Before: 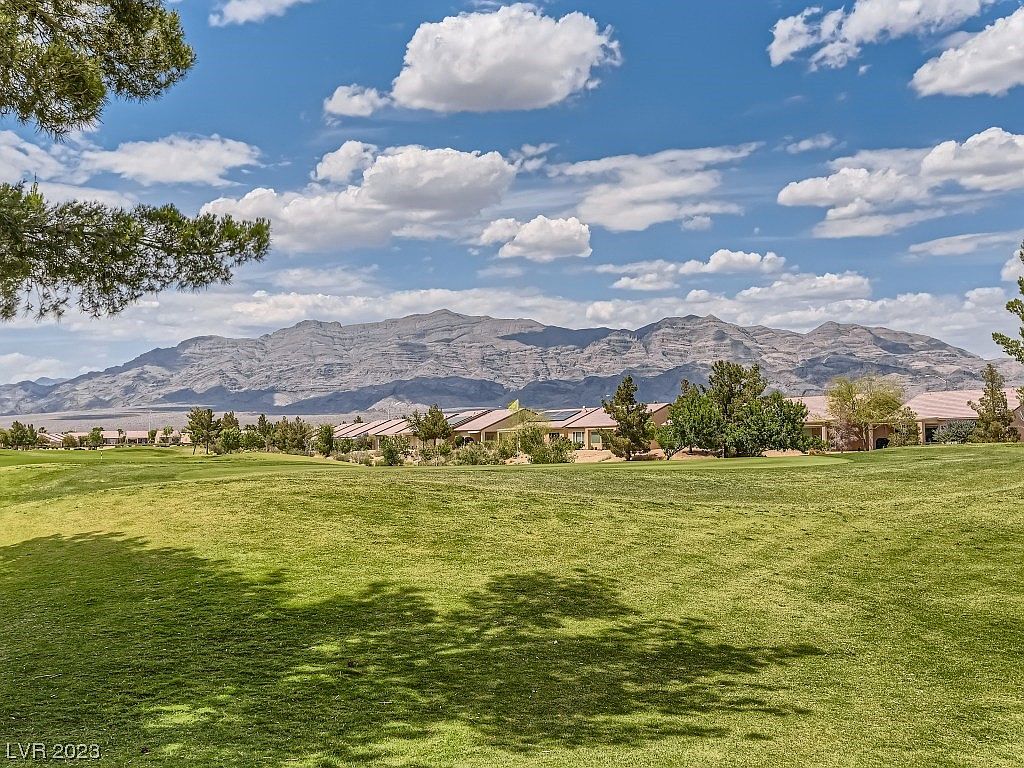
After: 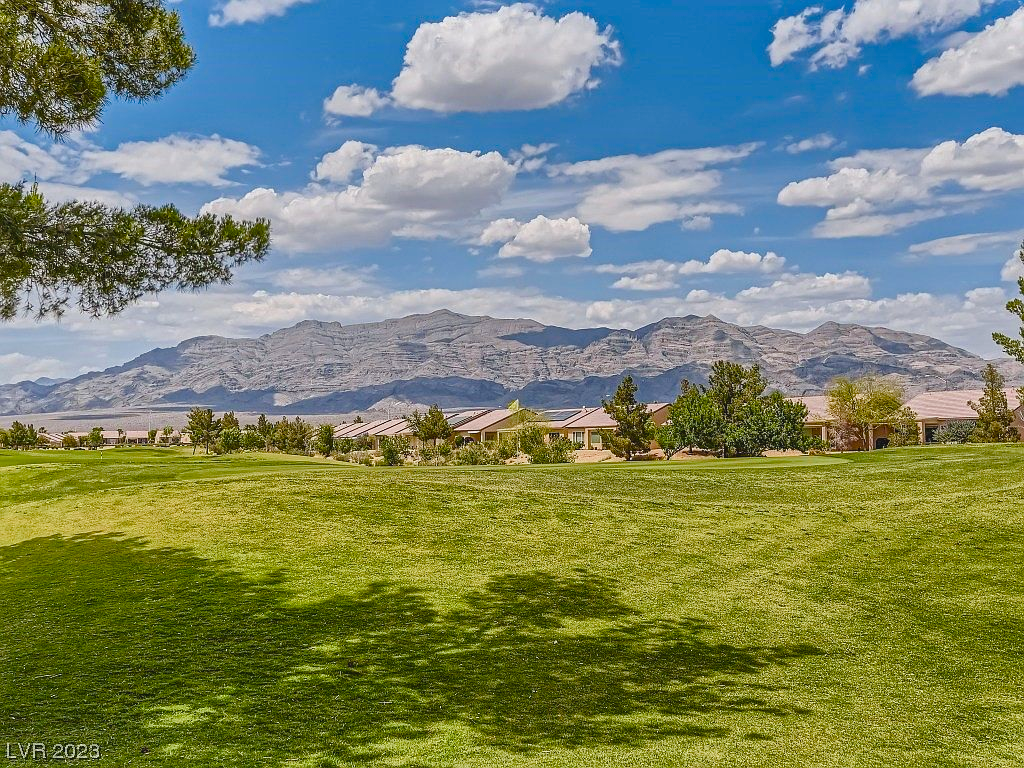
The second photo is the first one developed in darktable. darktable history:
color balance rgb: global offset › luminance 0.489%, perceptual saturation grading › global saturation 23.173%, perceptual saturation grading › highlights -24.26%, perceptual saturation grading › mid-tones 24.578%, perceptual saturation grading › shadows 40.149%, global vibrance 9.705%
exposure: exposure -0.184 EV, compensate highlight preservation false
